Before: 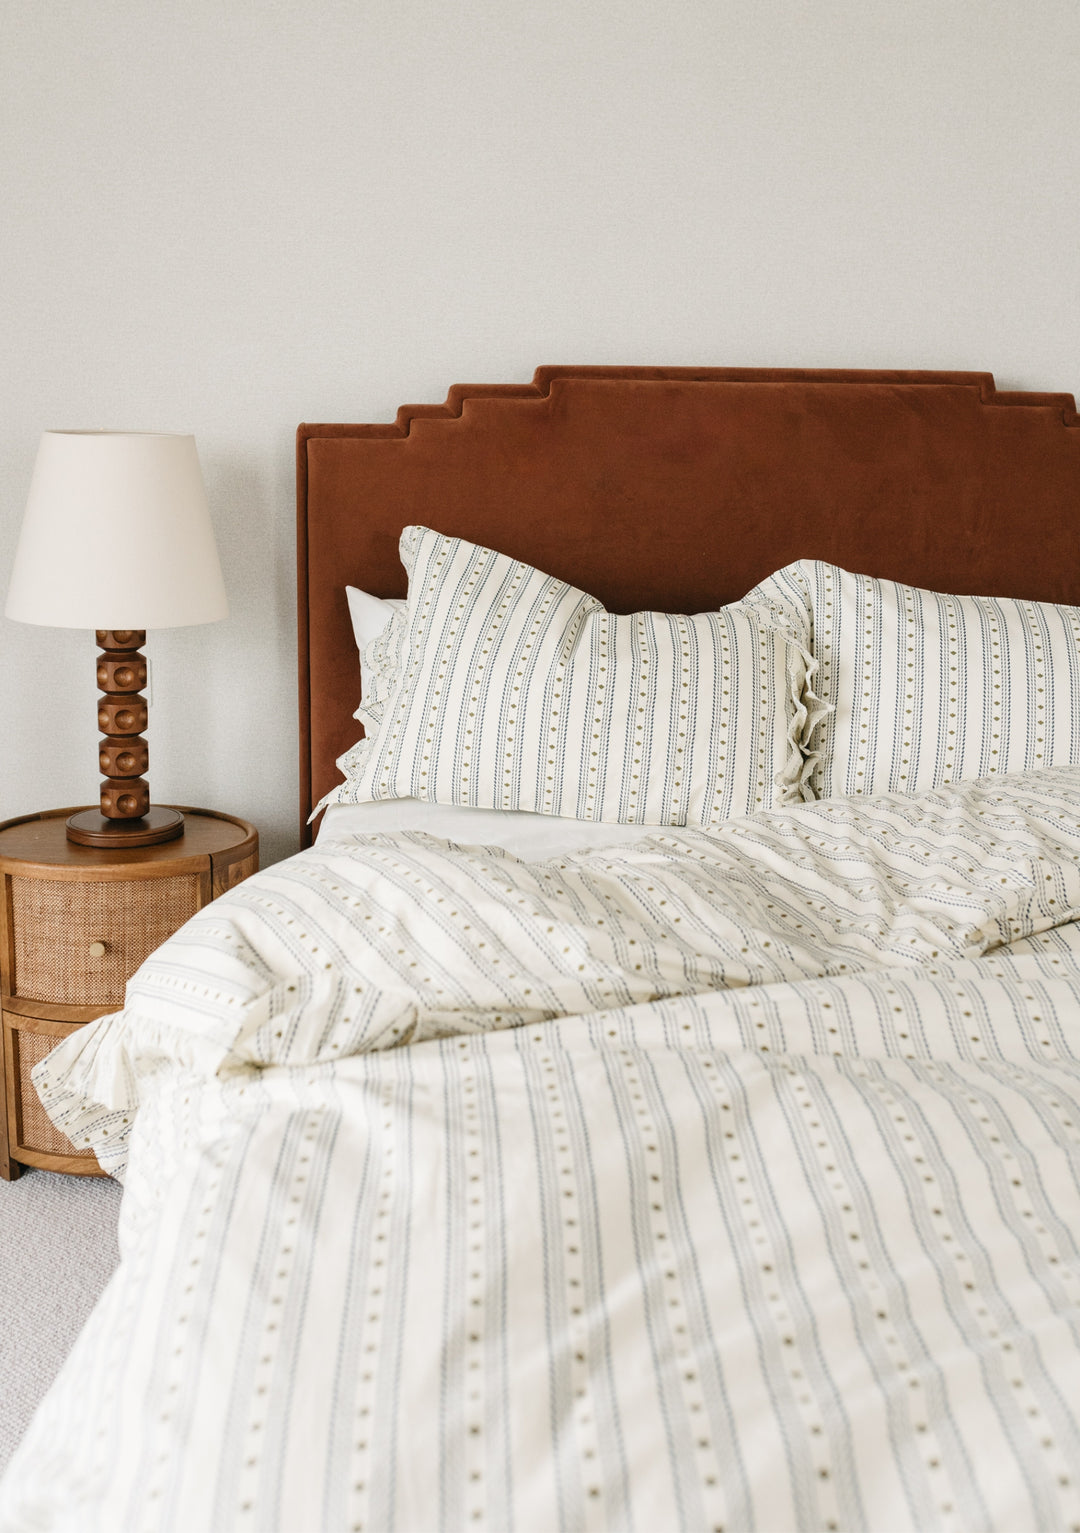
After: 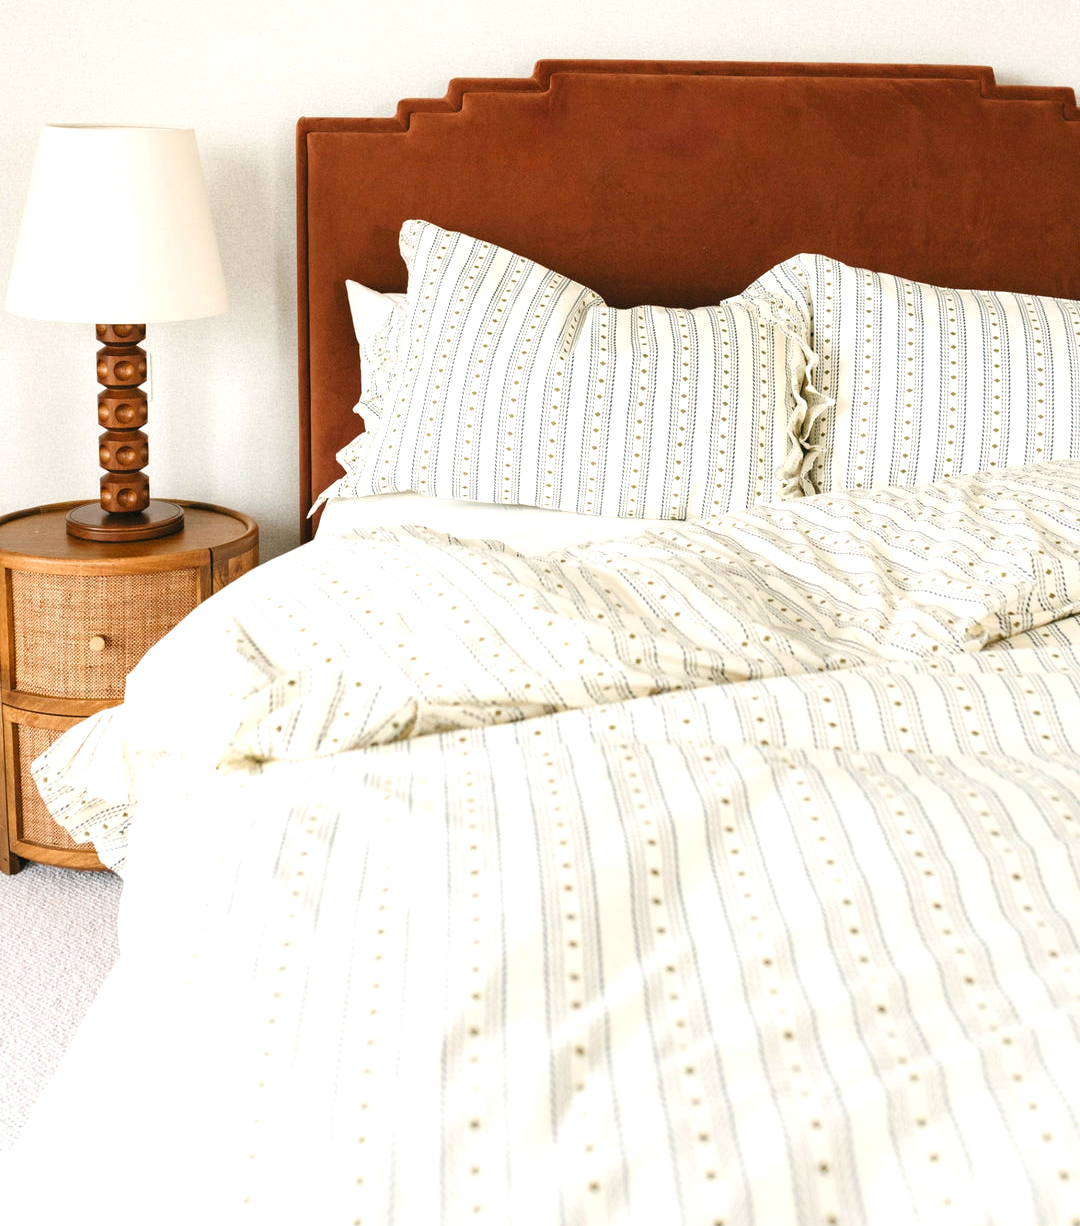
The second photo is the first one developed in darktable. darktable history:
exposure: black level correction 0, exposure 0.6 EV, compensate highlight preservation false
color zones: curves: ch0 [(0, 0.613) (0.01, 0.613) (0.245, 0.448) (0.498, 0.529) (0.642, 0.665) (0.879, 0.777) (0.99, 0.613)]; ch1 [(0, 0) (0.143, 0) (0.286, 0) (0.429, 0) (0.571, 0) (0.714, 0) (0.857, 0)], mix -121.96%
crop and rotate: top 19.998%
